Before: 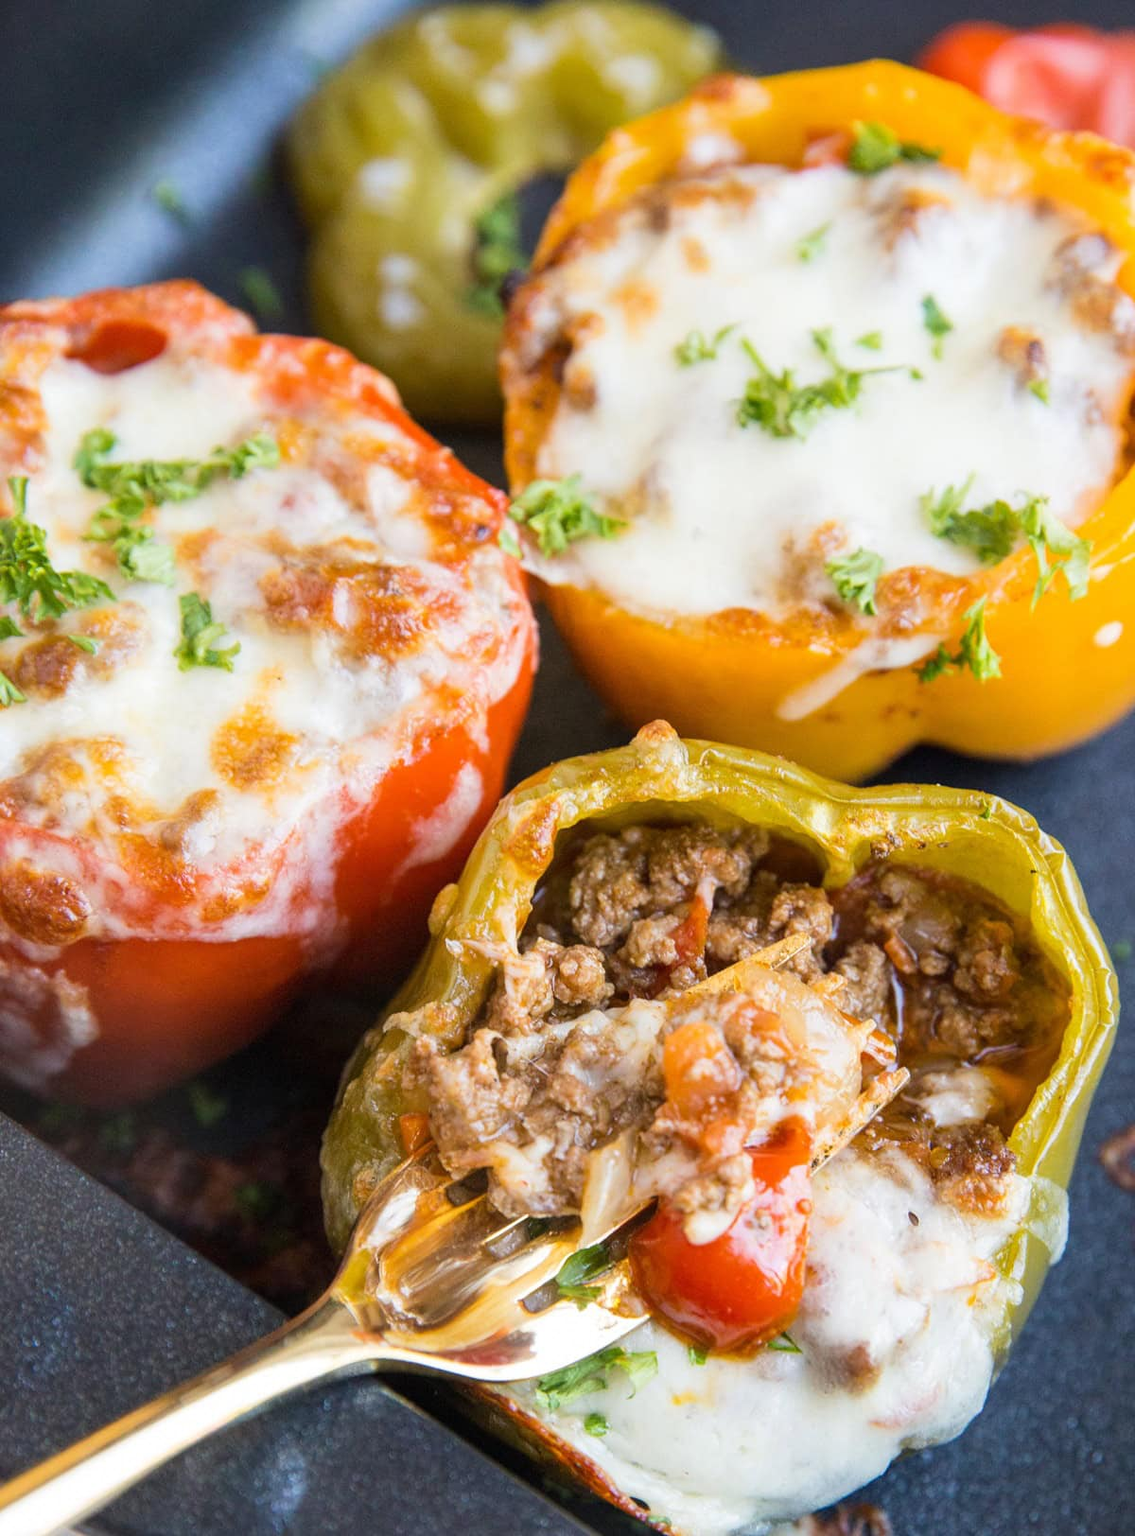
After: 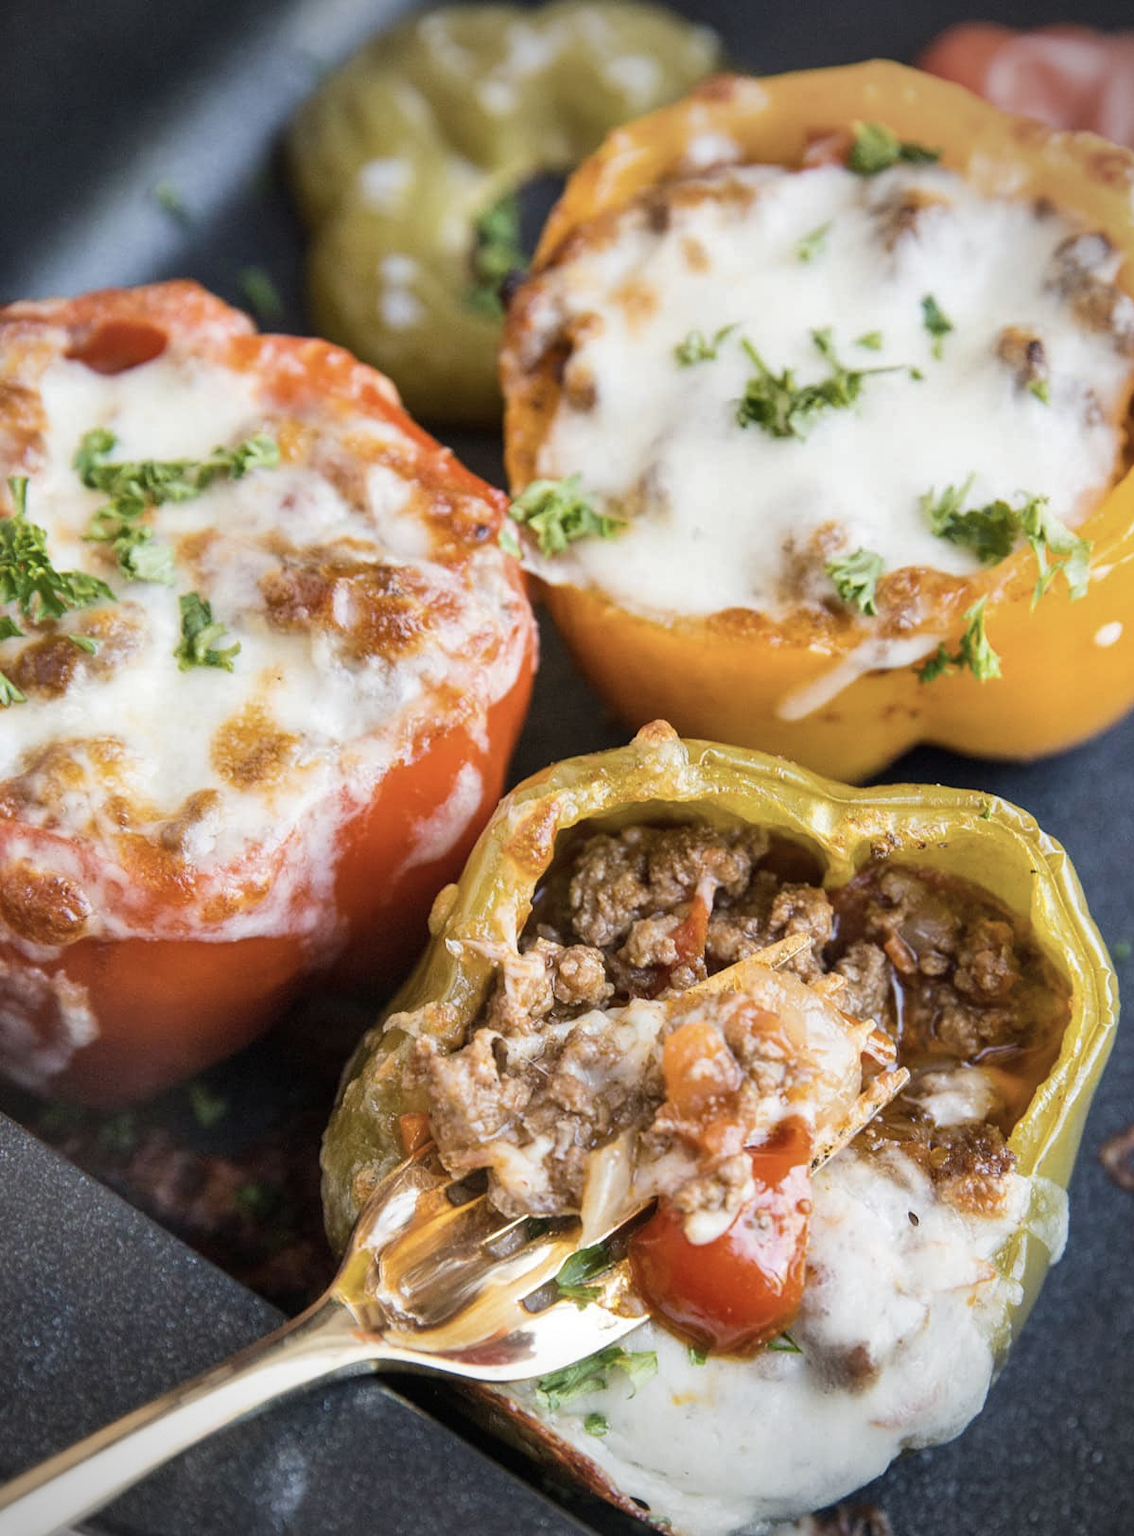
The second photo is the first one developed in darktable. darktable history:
contrast brightness saturation: contrast 0.059, brightness -0.015, saturation -0.244
shadows and highlights: highlights color adjustment 0.582%, low approximation 0.01, soften with gaussian
vignetting: width/height ratio 1.091
